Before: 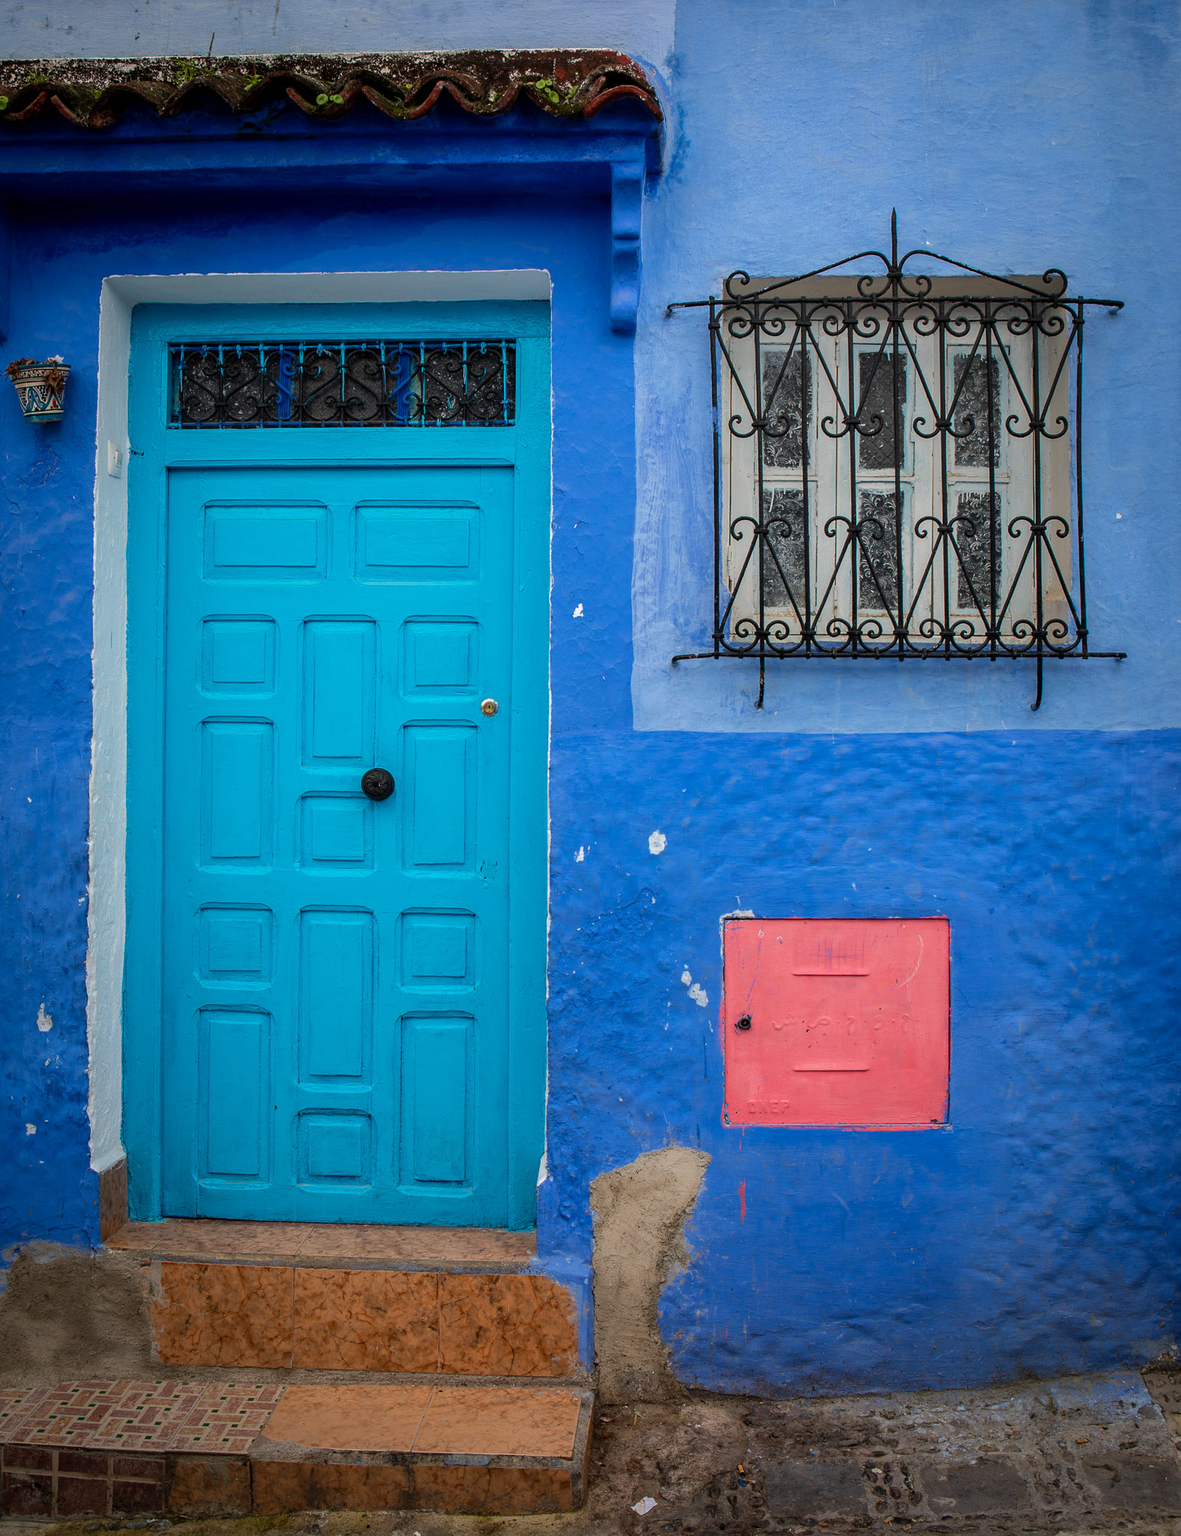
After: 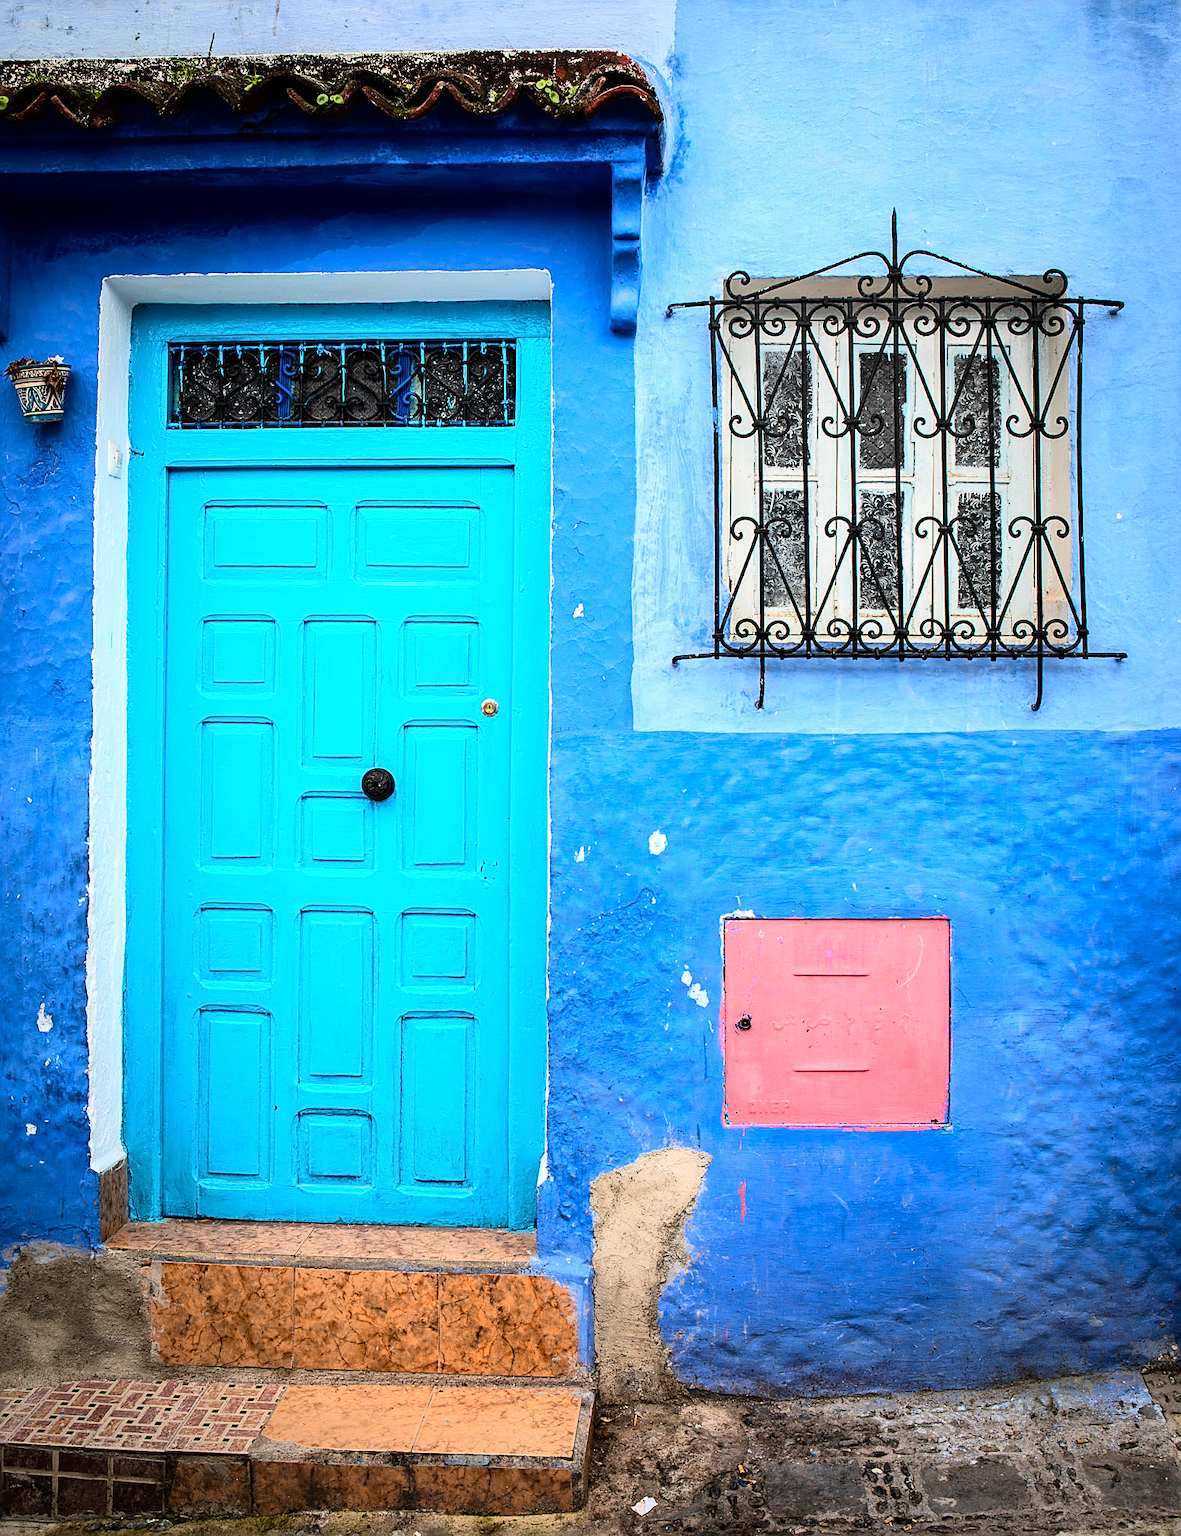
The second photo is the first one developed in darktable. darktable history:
base curve: curves: ch0 [(0, 0) (0.007, 0.004) (0.027, 0.03) (0.046, 0.07) (0.207, 0.54) (0.442, 0.872) (0.673, 0.972) (1, 1)]
sharpen: on, module defaults
